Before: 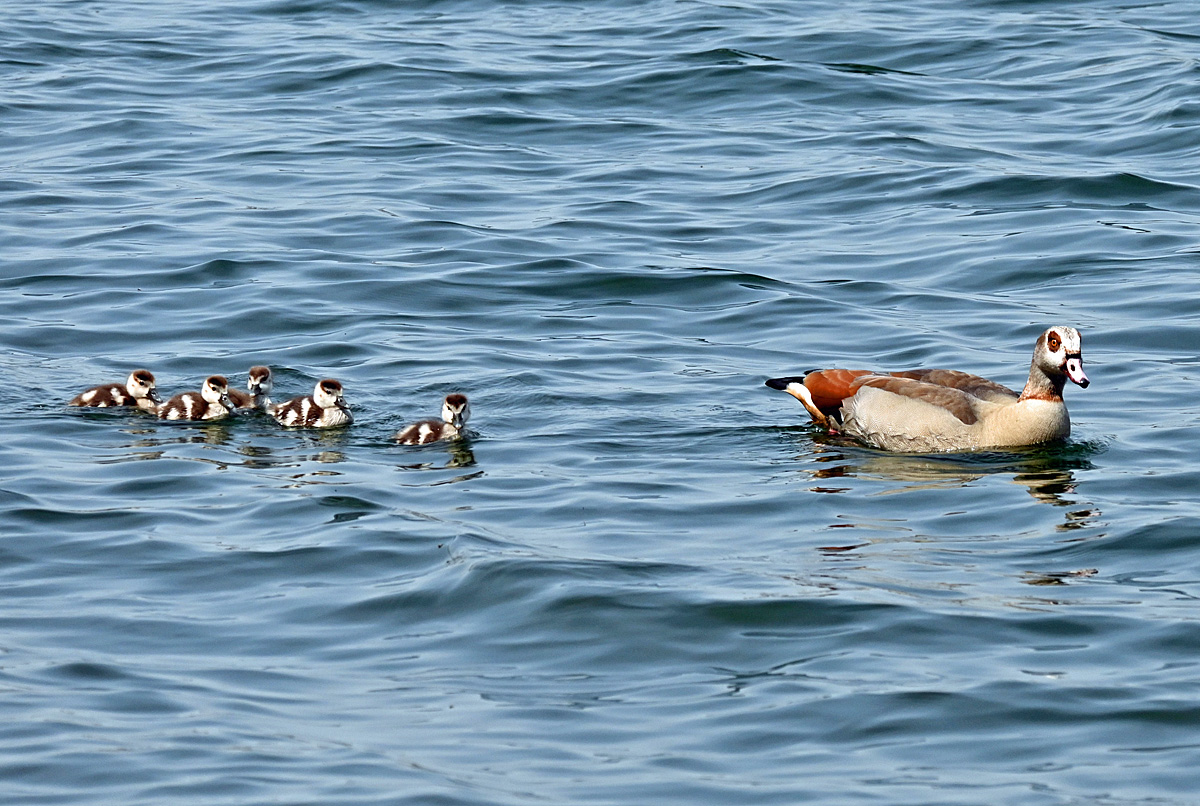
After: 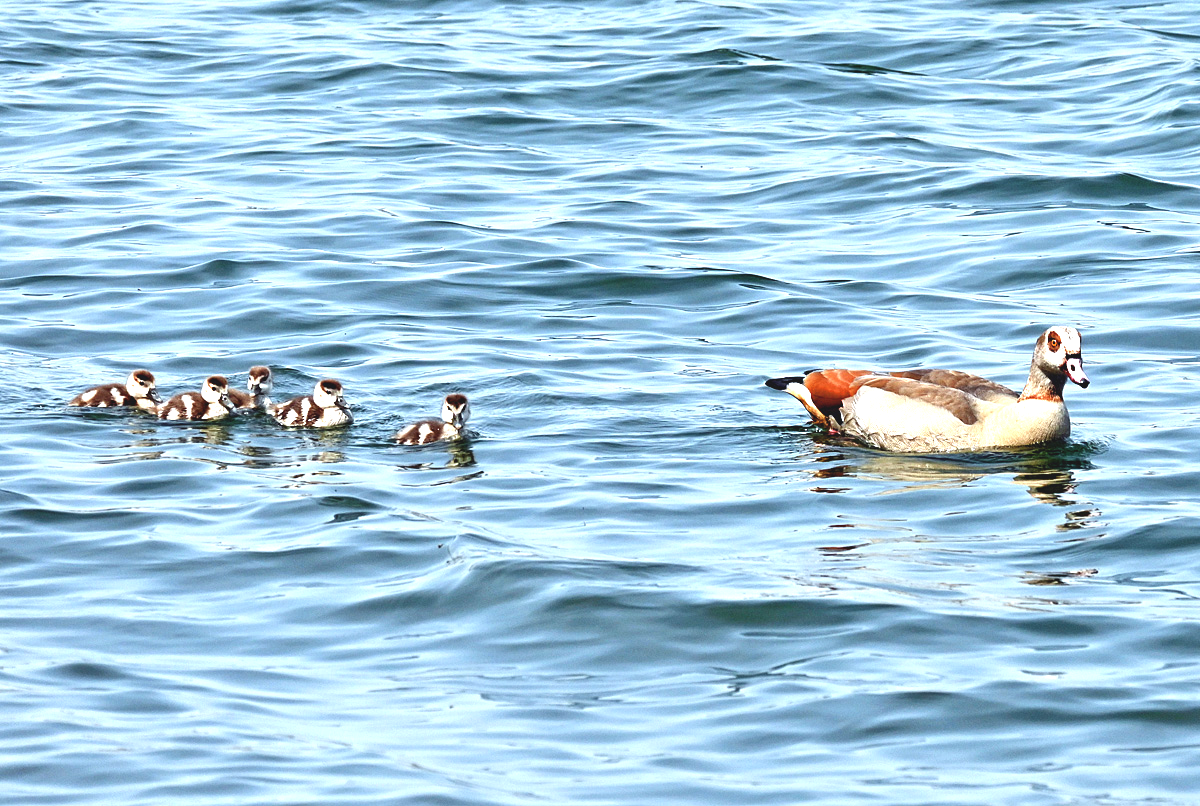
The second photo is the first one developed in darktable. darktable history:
exposure: black level correction -0.005, exposure 1.005 EV, compensate highlight preservation false
